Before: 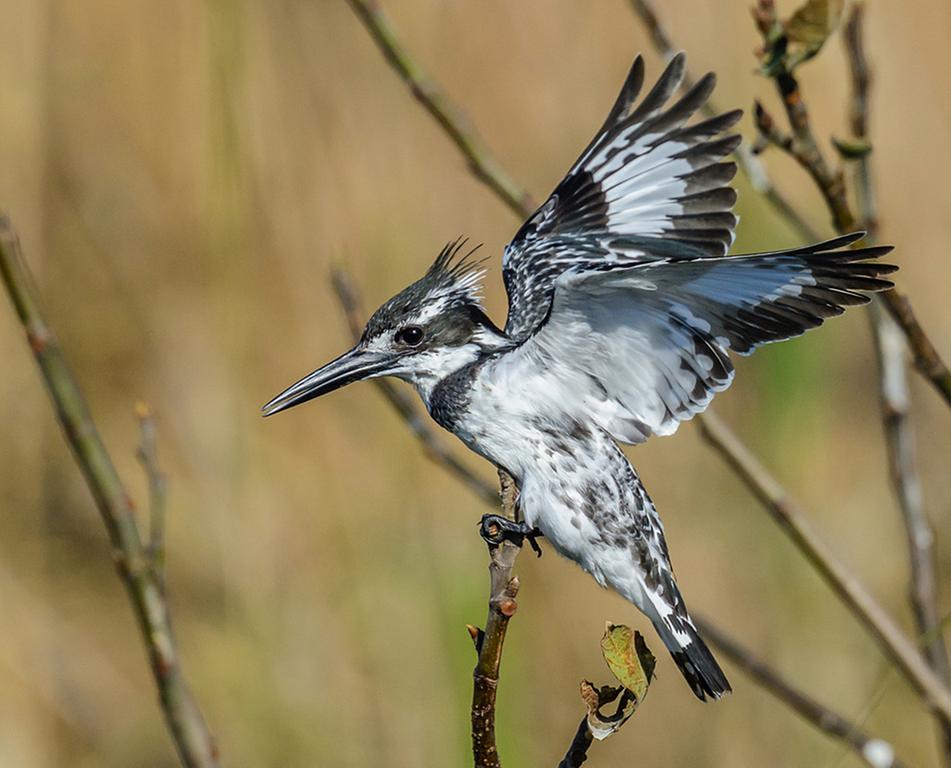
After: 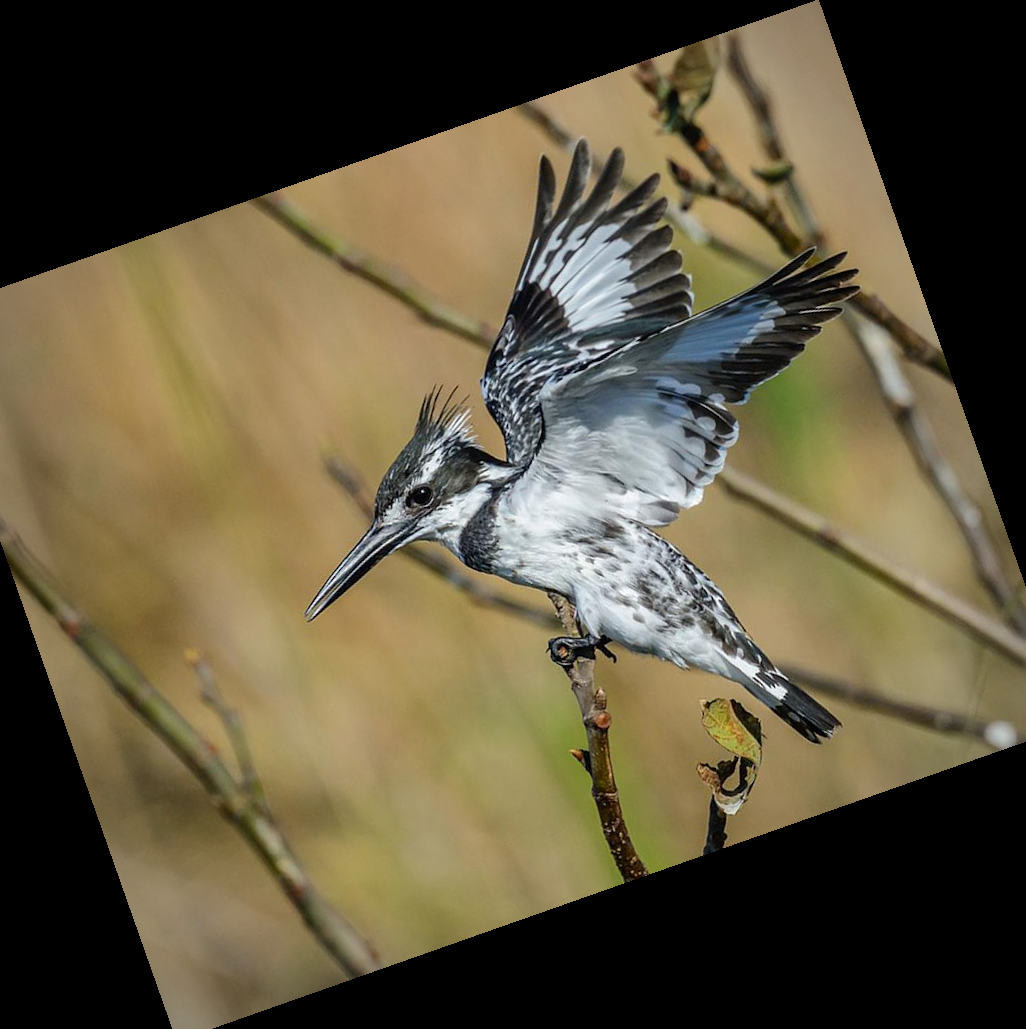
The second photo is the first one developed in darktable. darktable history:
crop and rotate: angle 19.43°, left 6.812%, right 4.125%, bottom 1.087%
vignetting: unbound false
